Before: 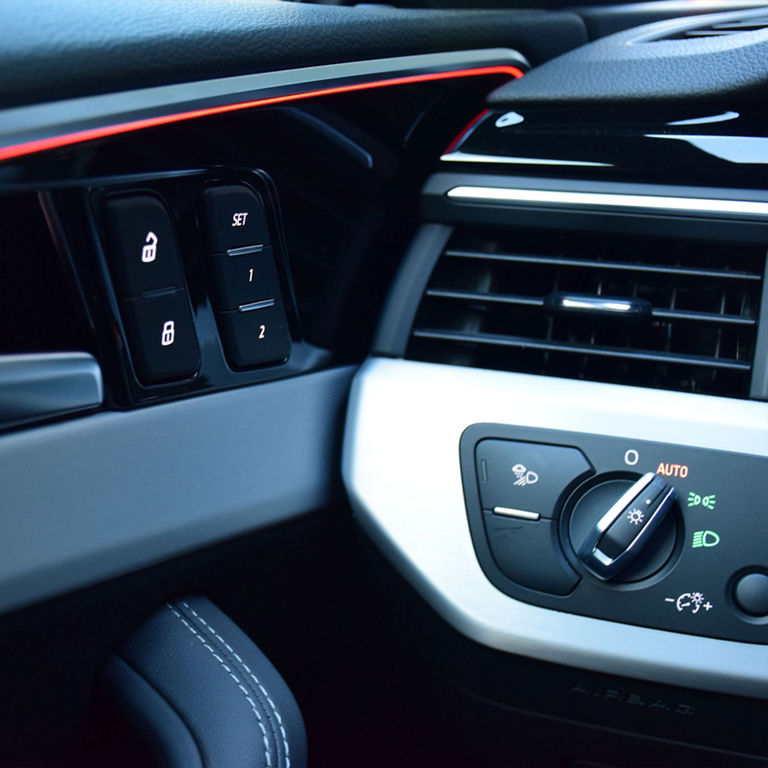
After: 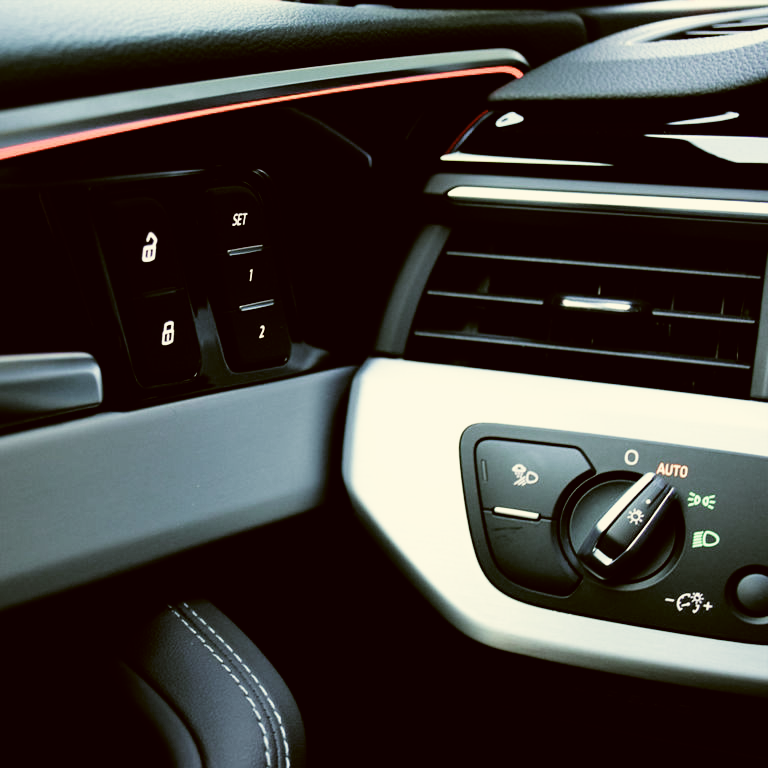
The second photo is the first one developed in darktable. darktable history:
color correction: highlights a* -1.28, highlights b* 10.43, shadows a* 0.406, shadows b* 18.61
filmic rgb: black relative exposure -5.33 EV, white relative exposure 2.85 EV, threshold 3.06 EV, dynamic range scaling -37.13%, hardness 3.99, contrast 1.602, highlights saturation mix -1.3%, color science v4 (2020), enable highlight reconstruction true
